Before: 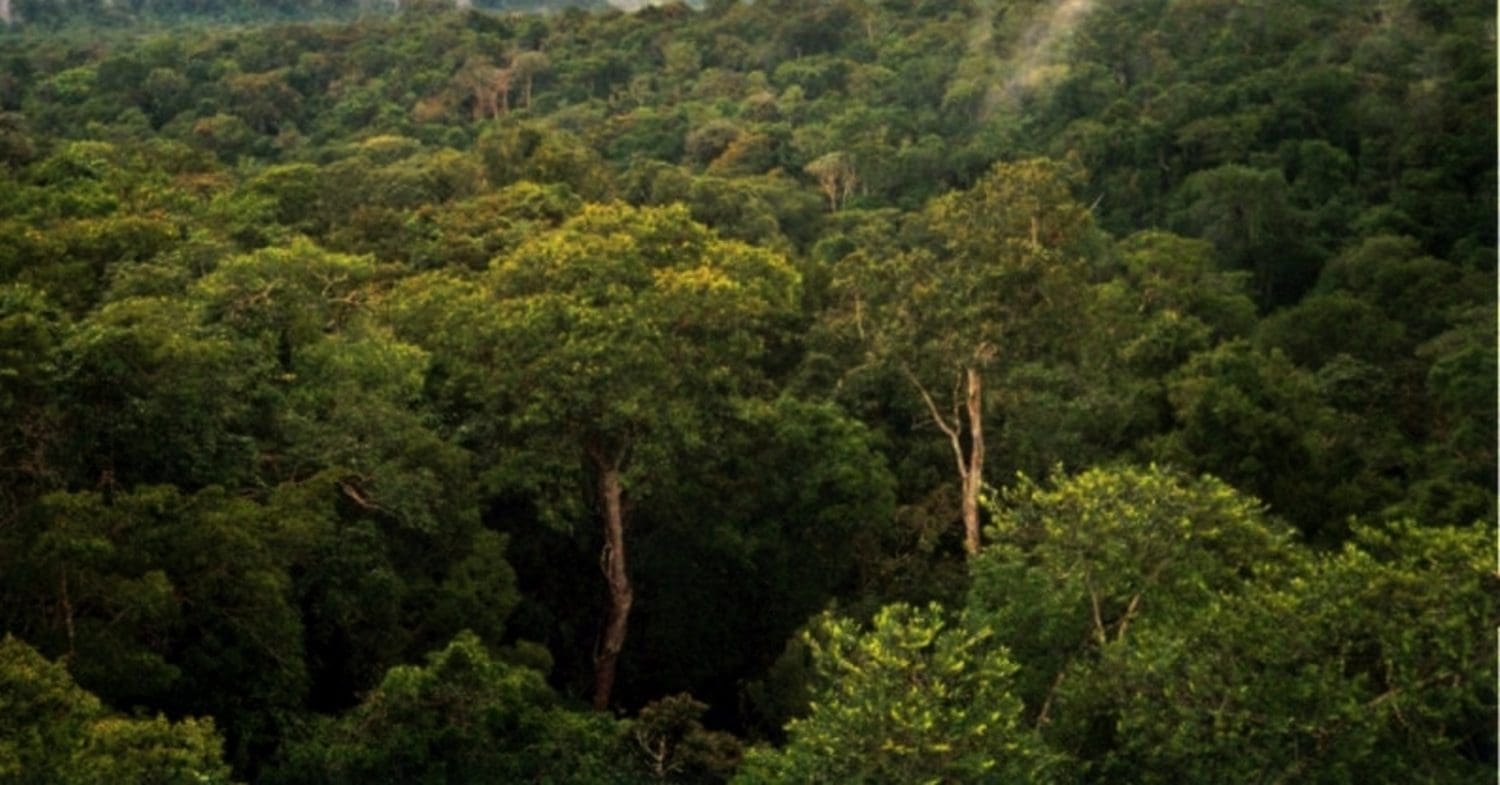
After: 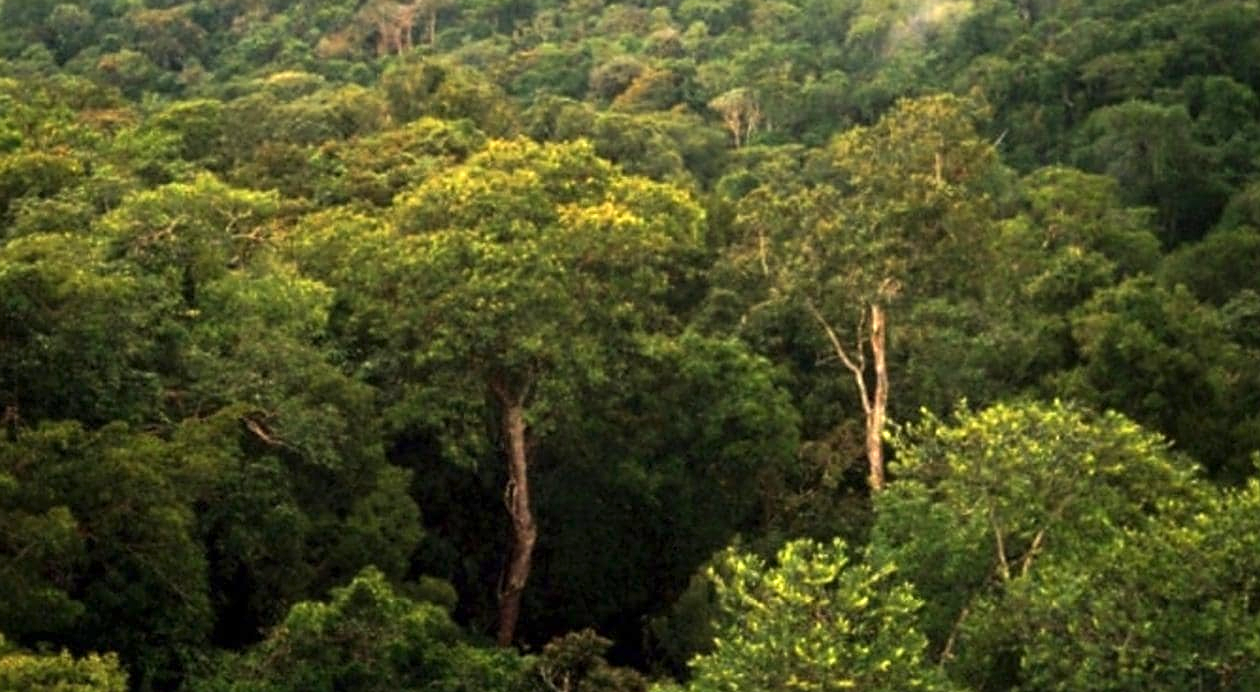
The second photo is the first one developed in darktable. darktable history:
sharpen: radius 1.864, amount 0.398, threshold 1.271
exposure: exposure 1 EV, compensate highlight preservation false
crop: left 6.446%, top 8.188%, right 9.538%, bottom 3.548%
